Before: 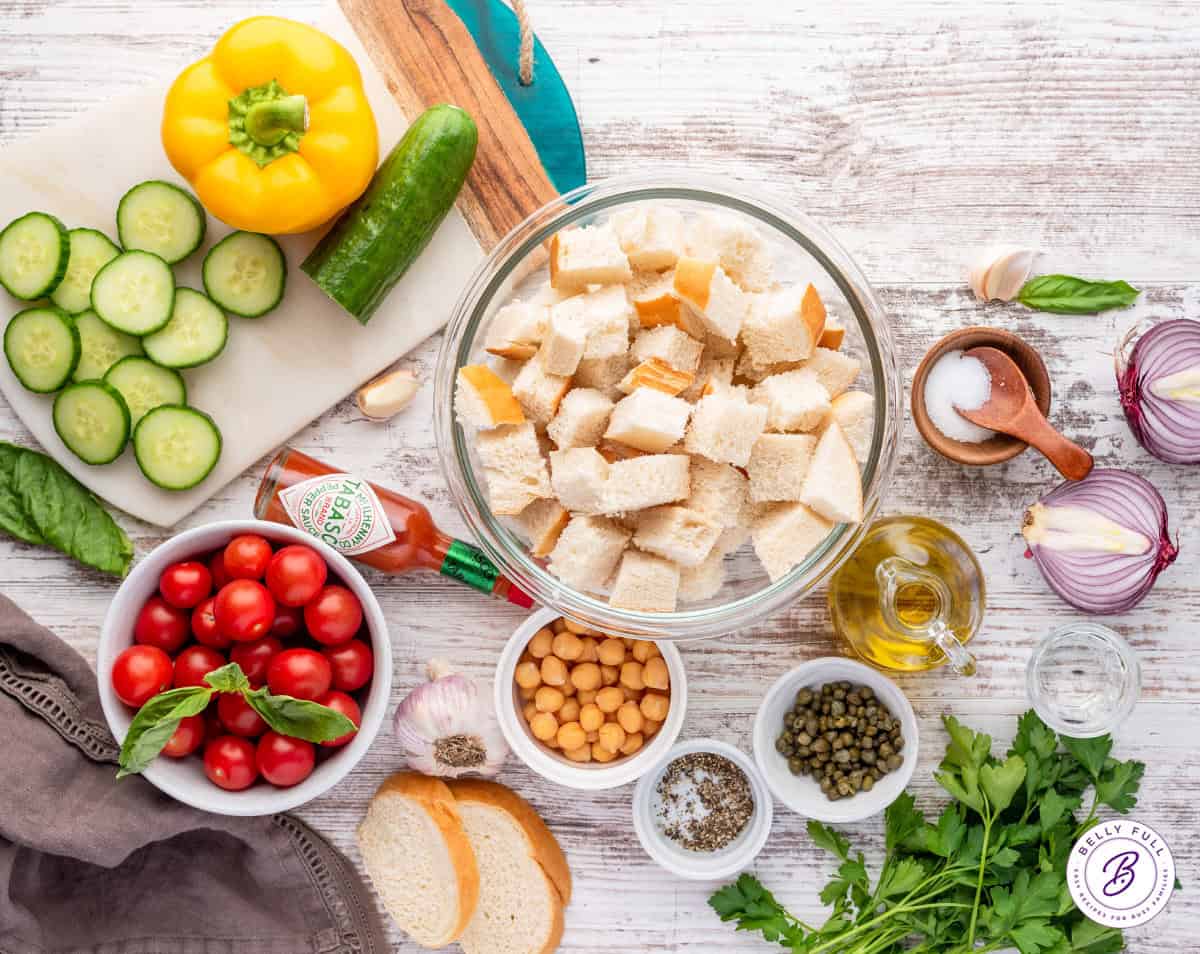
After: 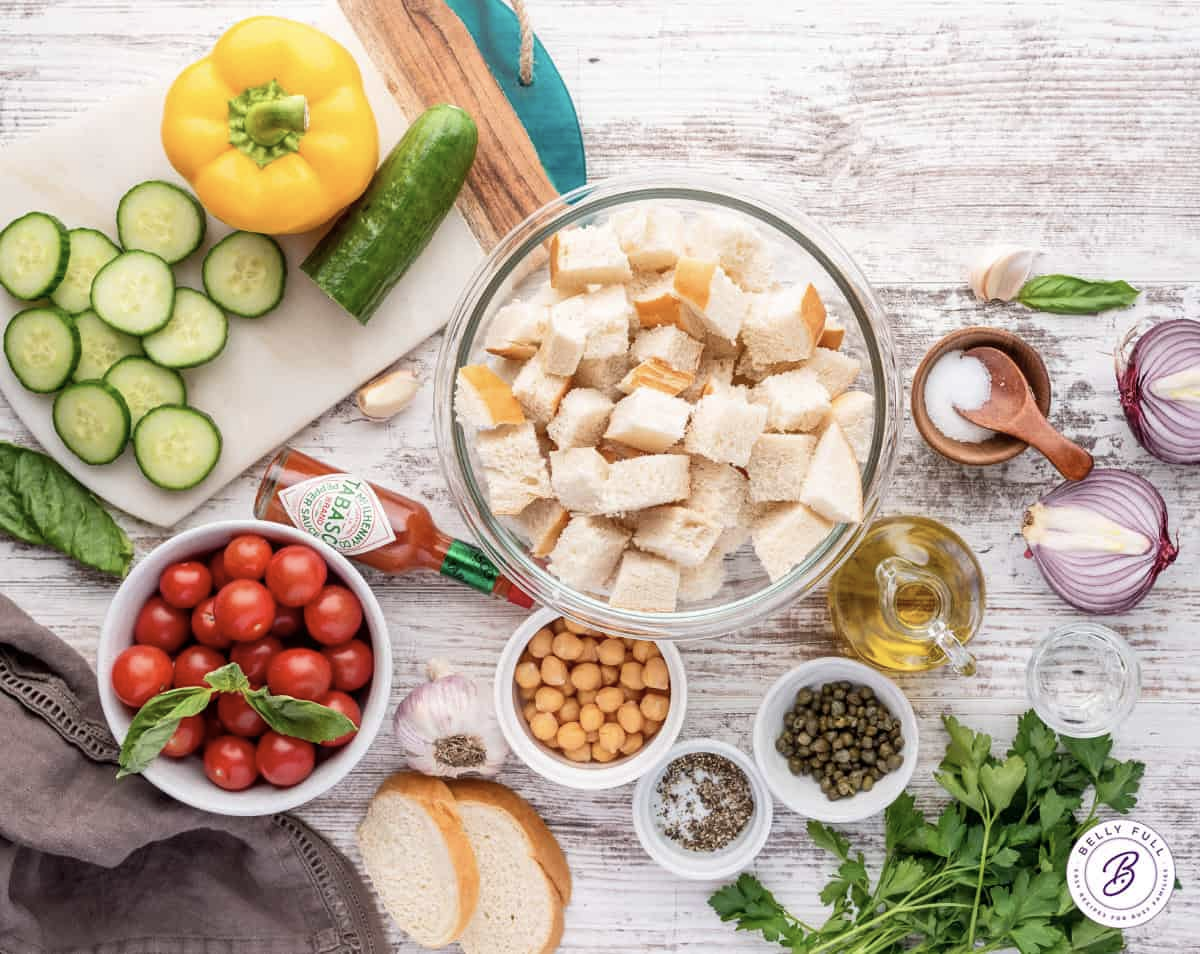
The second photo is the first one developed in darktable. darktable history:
contrast brightness saturation: contrast 0.064, brightness -0.013, saturation -0.212
